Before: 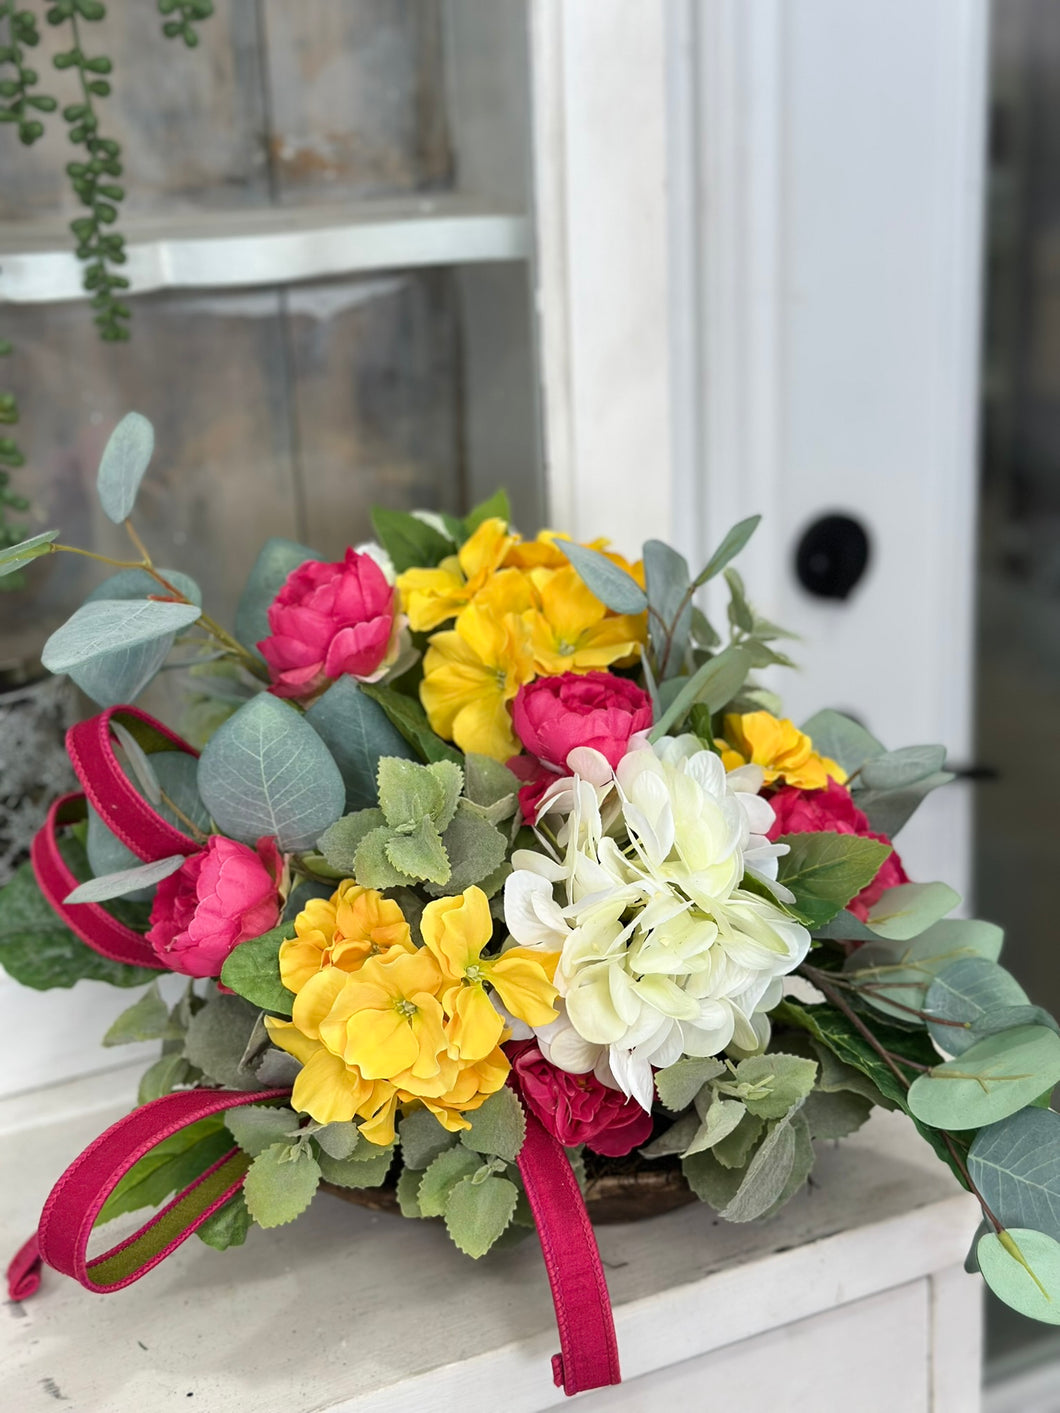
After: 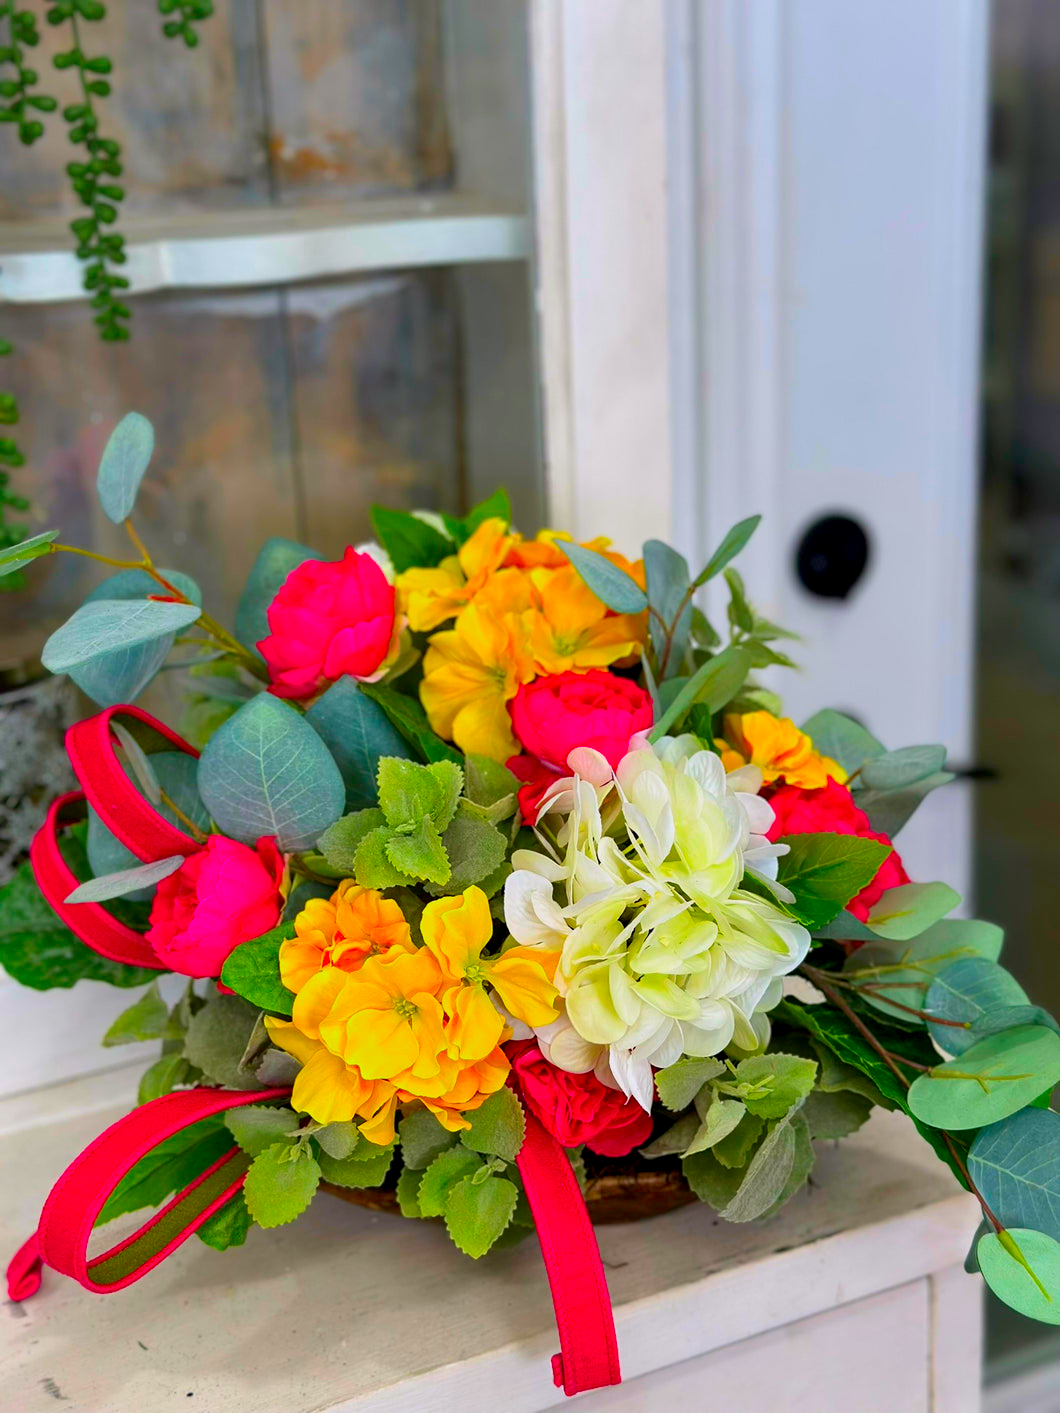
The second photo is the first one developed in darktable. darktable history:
exposure: black level correction 0.006, exposure -0.226 EV, compensate highlight preservation false
shadows and highlights: shadows 25, highlights -25
color correction: highlights a* 1.59, highlights b* -1.7, saturation 2.48
